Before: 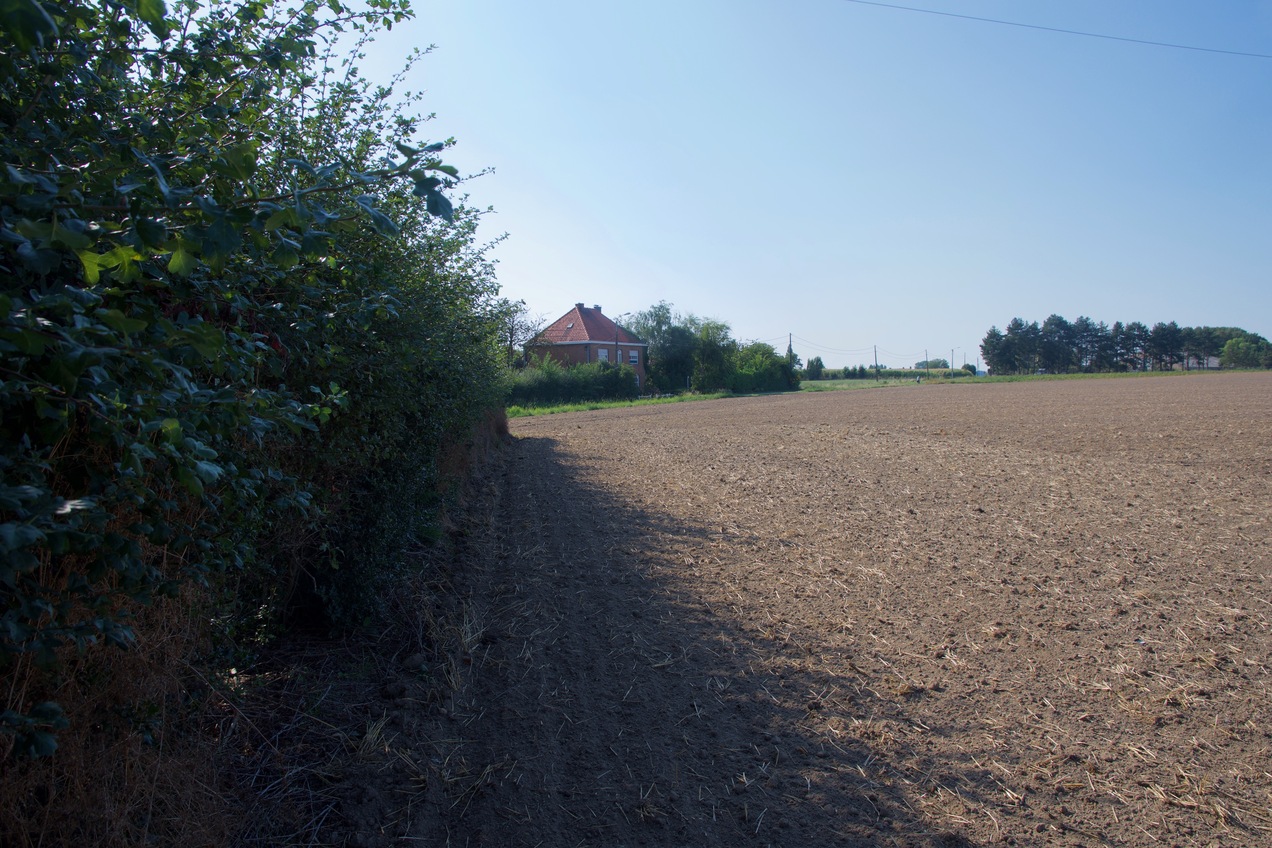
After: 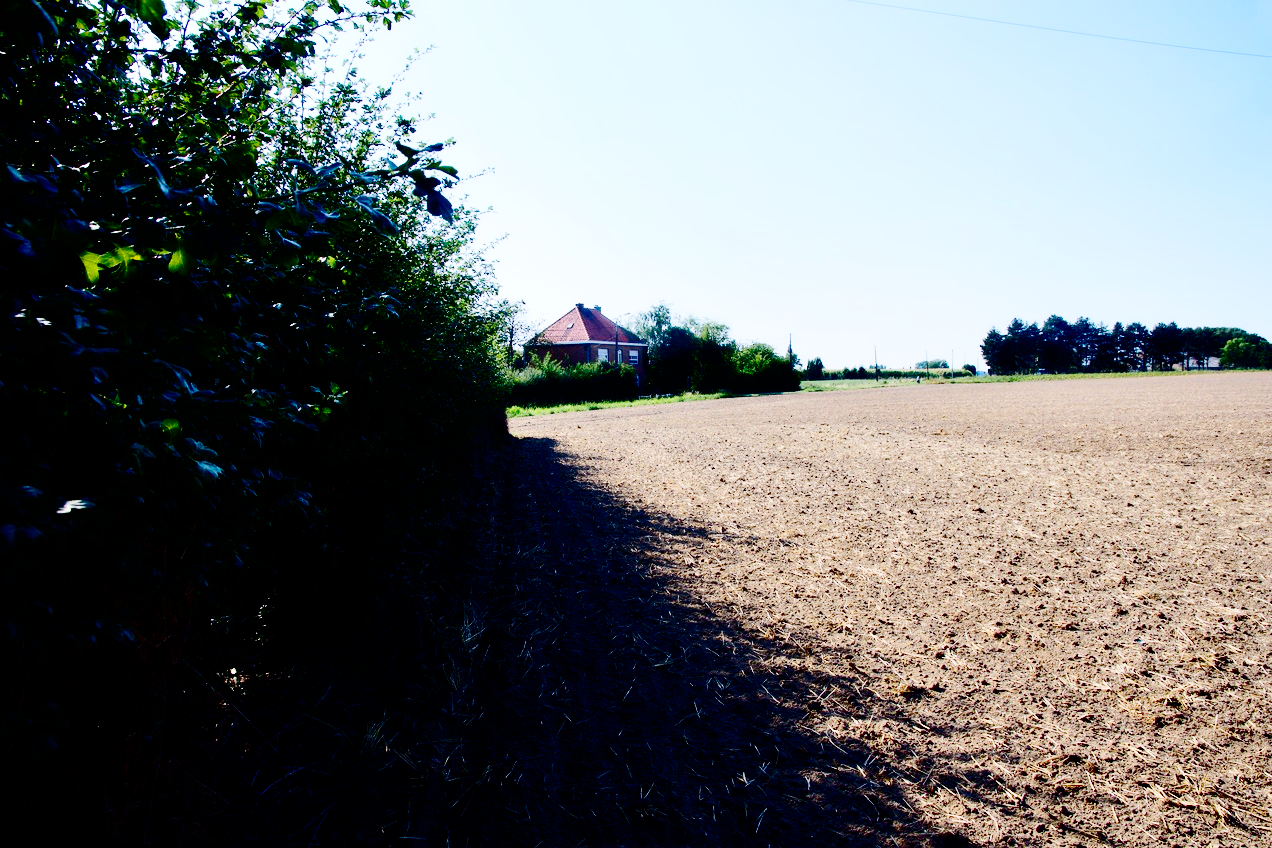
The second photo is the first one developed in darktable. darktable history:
base curve: curves: ch0 [(0, 0) (0.036, 0.01) (0.123, 0.254) (0.258, 0.504) (0.507, 0.748) (1, 1)], preserve colors none
contrast equalizer: y [[0.514, 0.573, 0.581, 0.508, 0.5, 0.5], [0.5 ×6], [0.5 ×6], [0 ×6], [0 ×6]]
contrast brightness saturation: contrast 0.317, brightness -0.075, saturation 0.166
